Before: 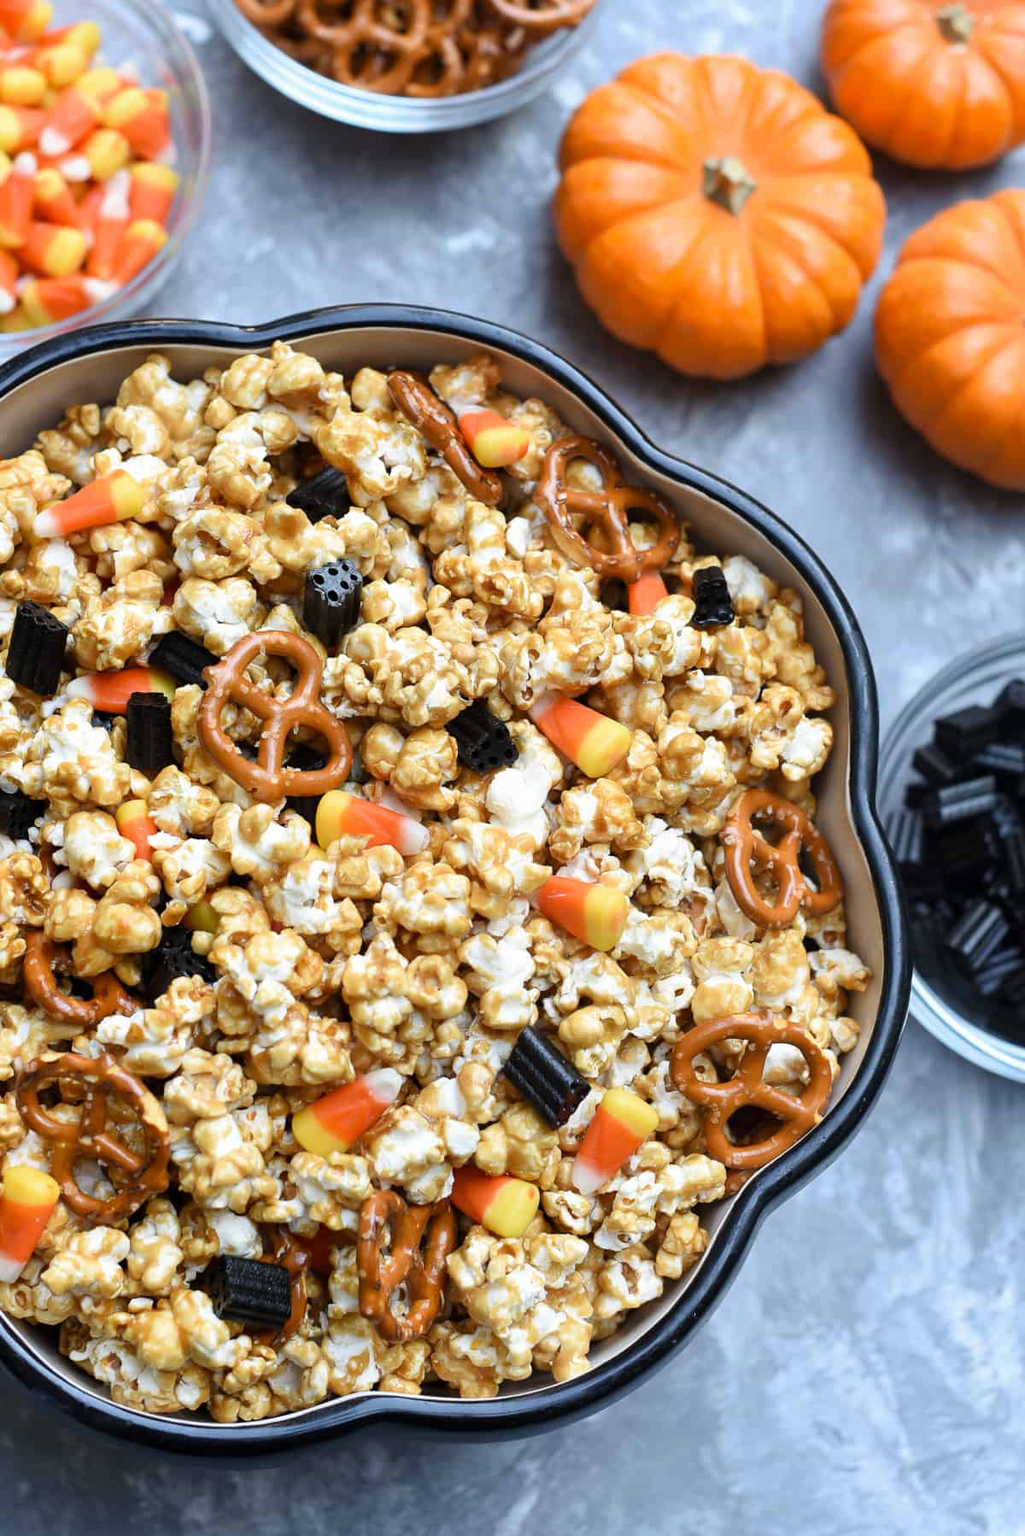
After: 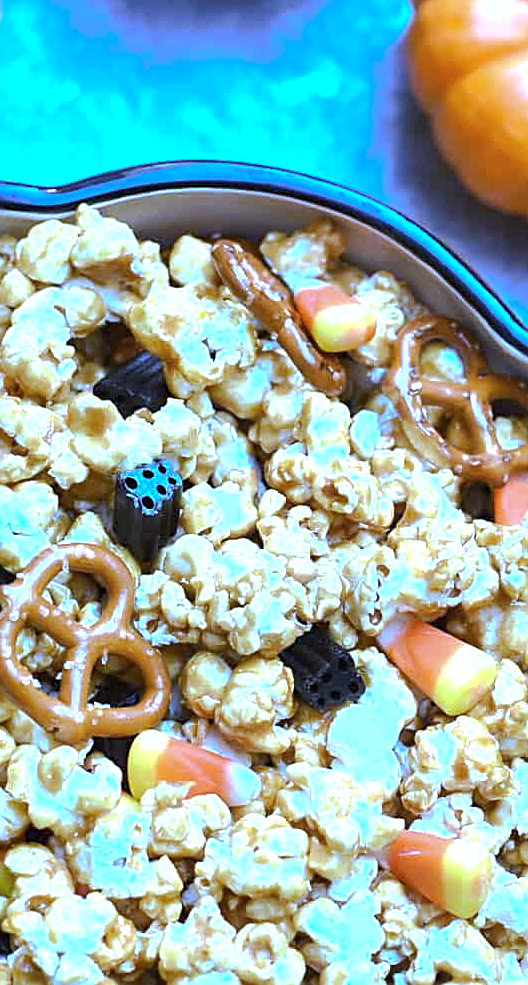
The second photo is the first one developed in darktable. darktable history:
exposure: black level correction 0, exposure 0.9 EV, compensate highlight preservation false
sharpen: on, module defaults
crop: left 20.248%, top 10.86%, right 35.675%, bottom 34.321%
white balance: red 0.766, blue 1.537
tone curve: curves: ch0 [(0, 0) (0.003, 0.027) (0.011, 0.03) (0.025, 0.04) (0.044, 0.063) (0.069, 0.093) (0.1, 0.125) (0.136, 0.153) (0.177, 0.191) (0.224, 0.232) (0.277, 0.279) (0.335, 0.333) (0.399, 0.39) (0.468, 0.457) (0.543, 0.535) (0.623, 0.611) (0.709, 0.683) (0.801, 0.758) (0.898, 0.853) (1, 1)], preserve colors none
